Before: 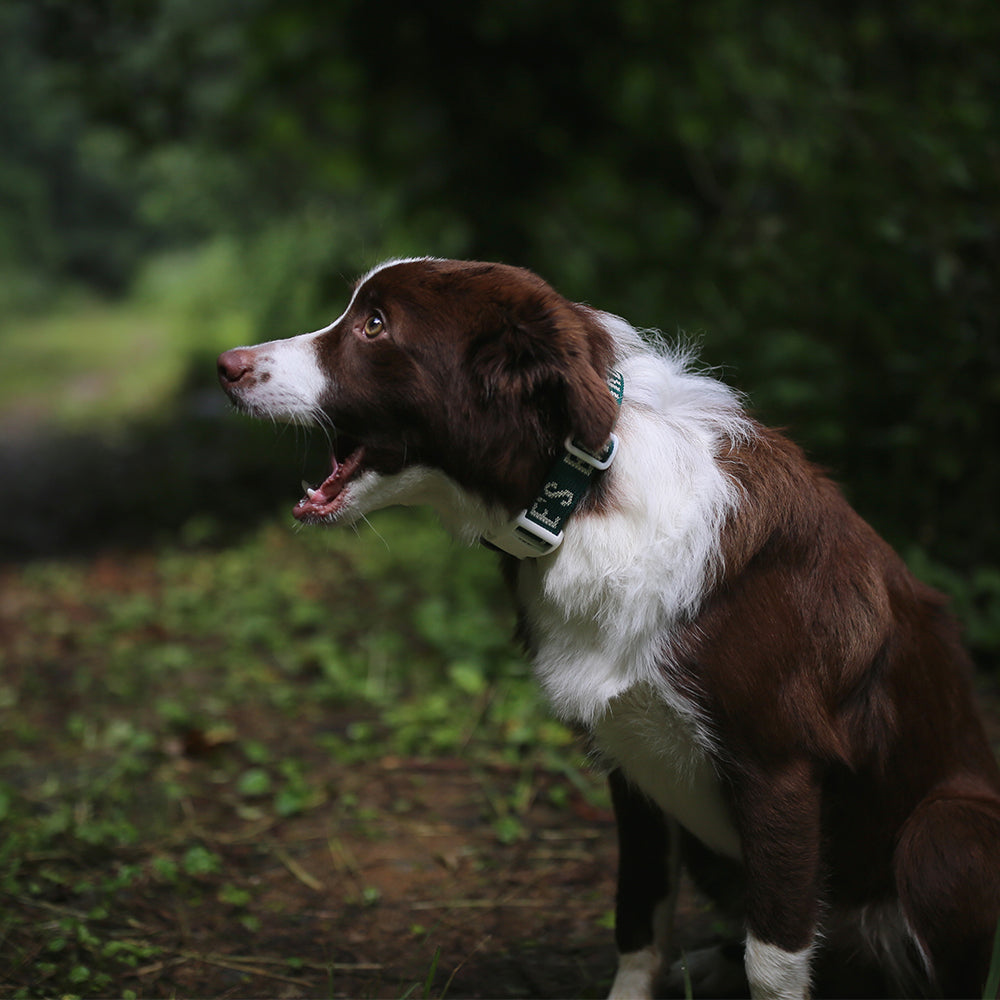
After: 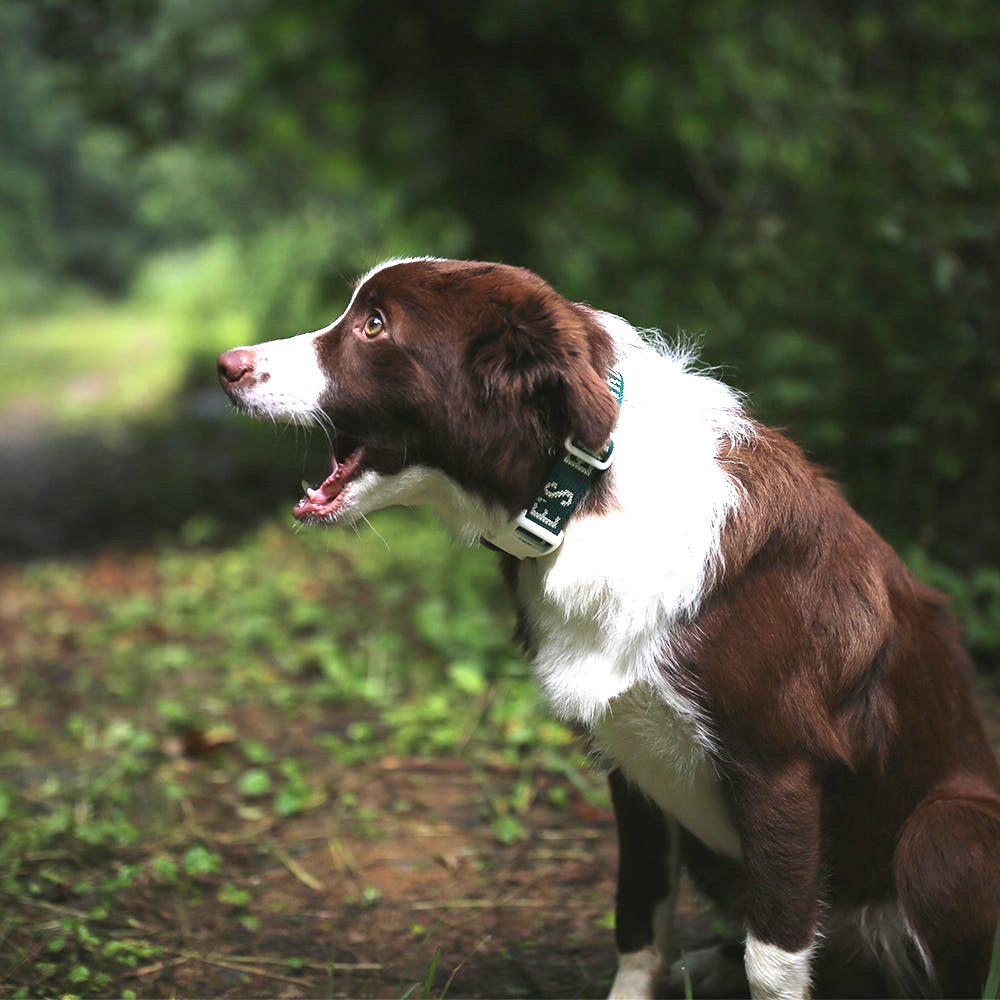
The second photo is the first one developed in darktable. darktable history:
exposure: black level correction 0, exposure 1.58 EV, compensate highlight preservation false
